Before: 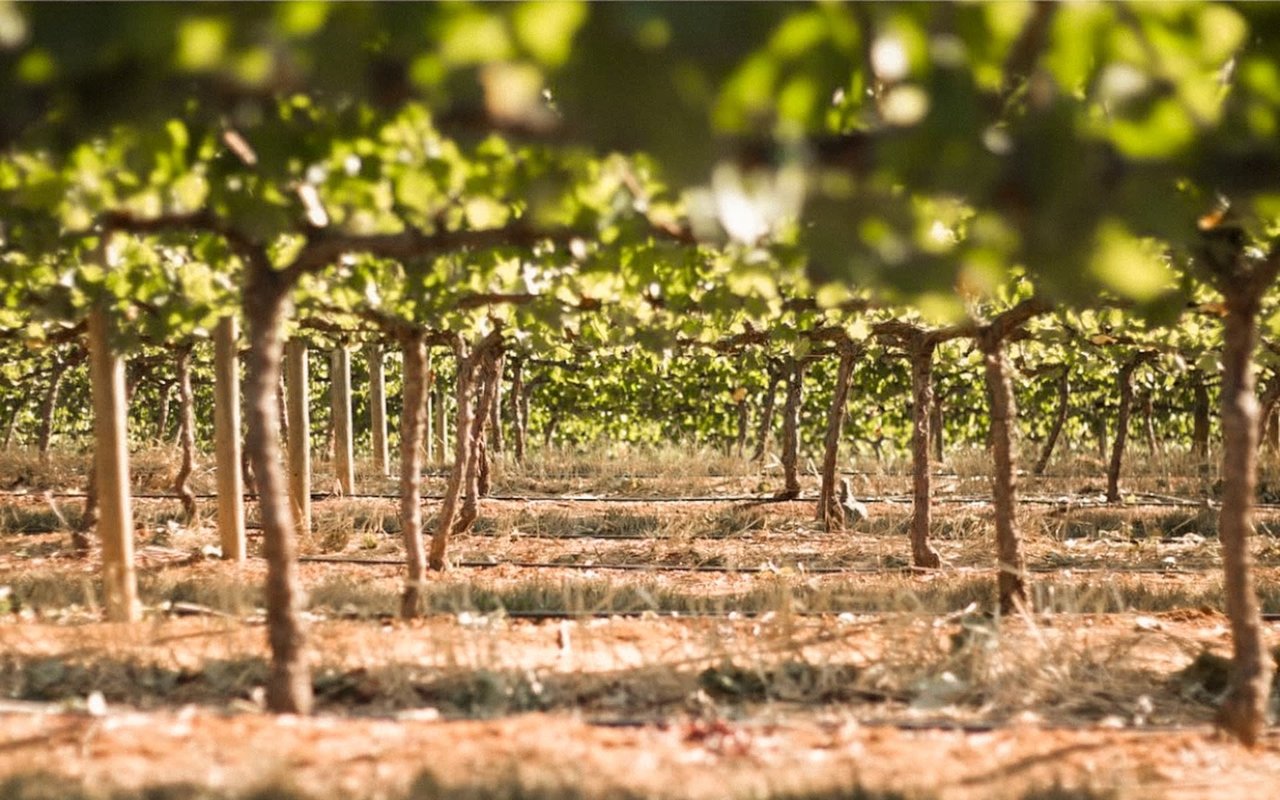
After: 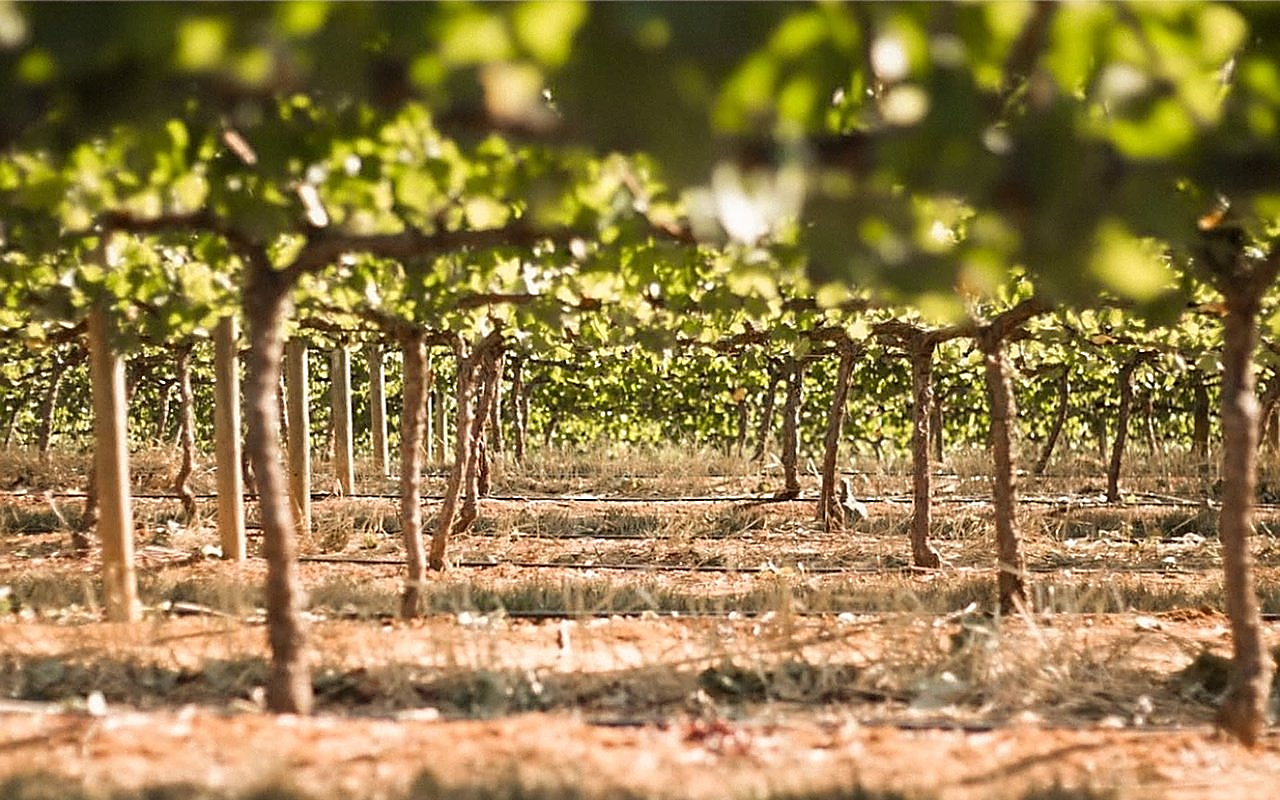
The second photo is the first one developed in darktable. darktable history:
sharpen: radius 1.377, amount 1.235, threshold 0.716
